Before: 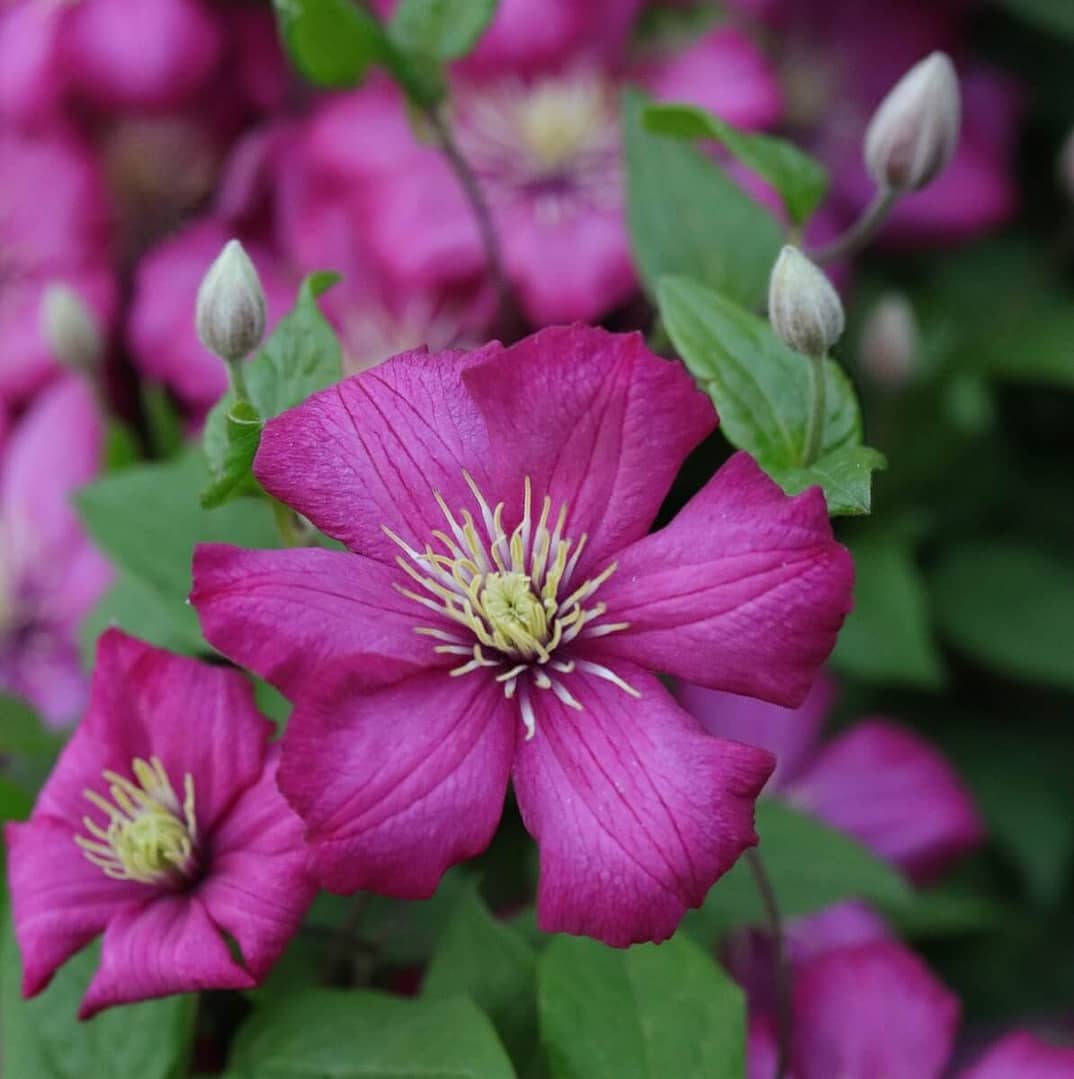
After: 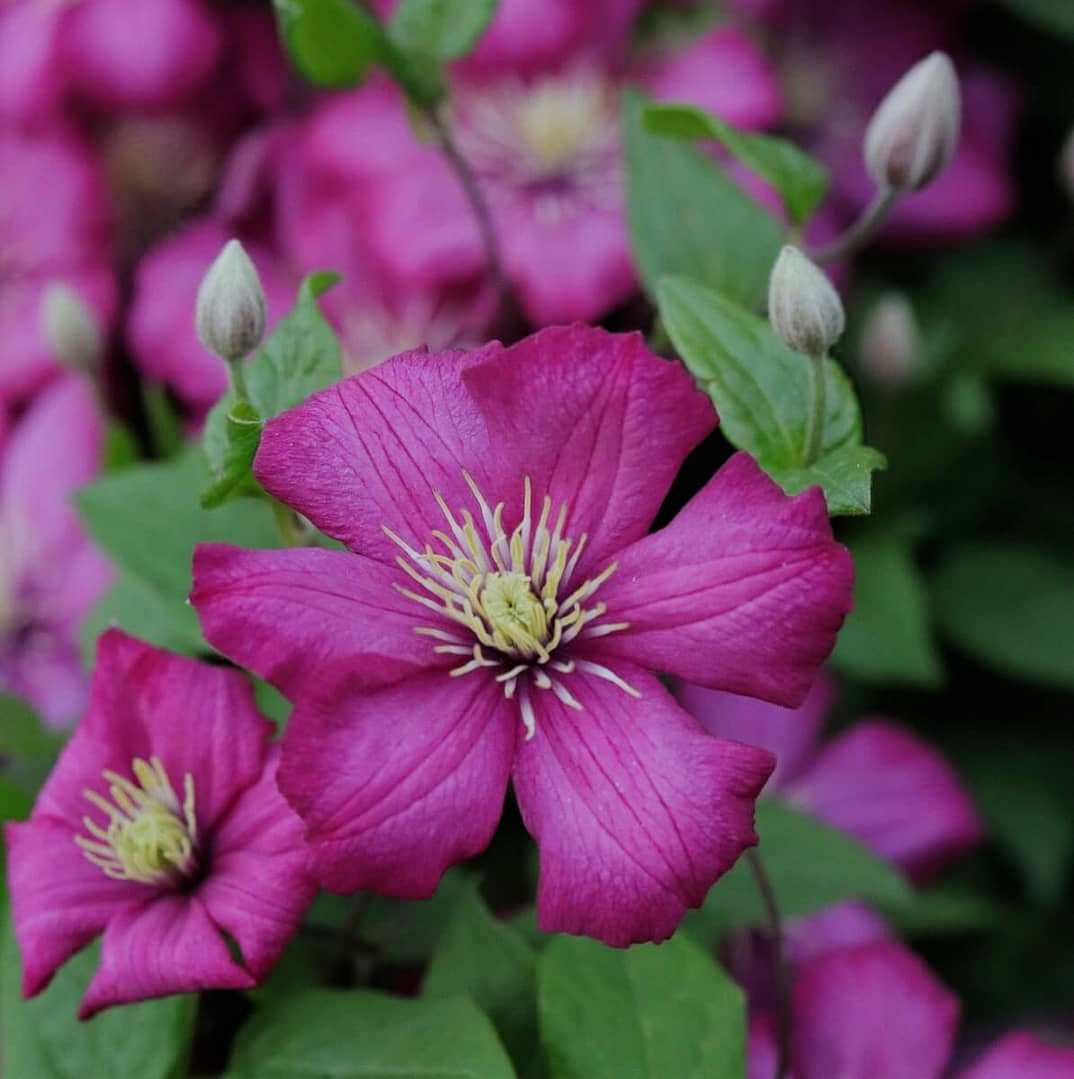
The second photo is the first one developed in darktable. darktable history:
filmic rgb: black relative exposure -7.96 EV, white relative exposure 3.95 EV, hardness 4.26
